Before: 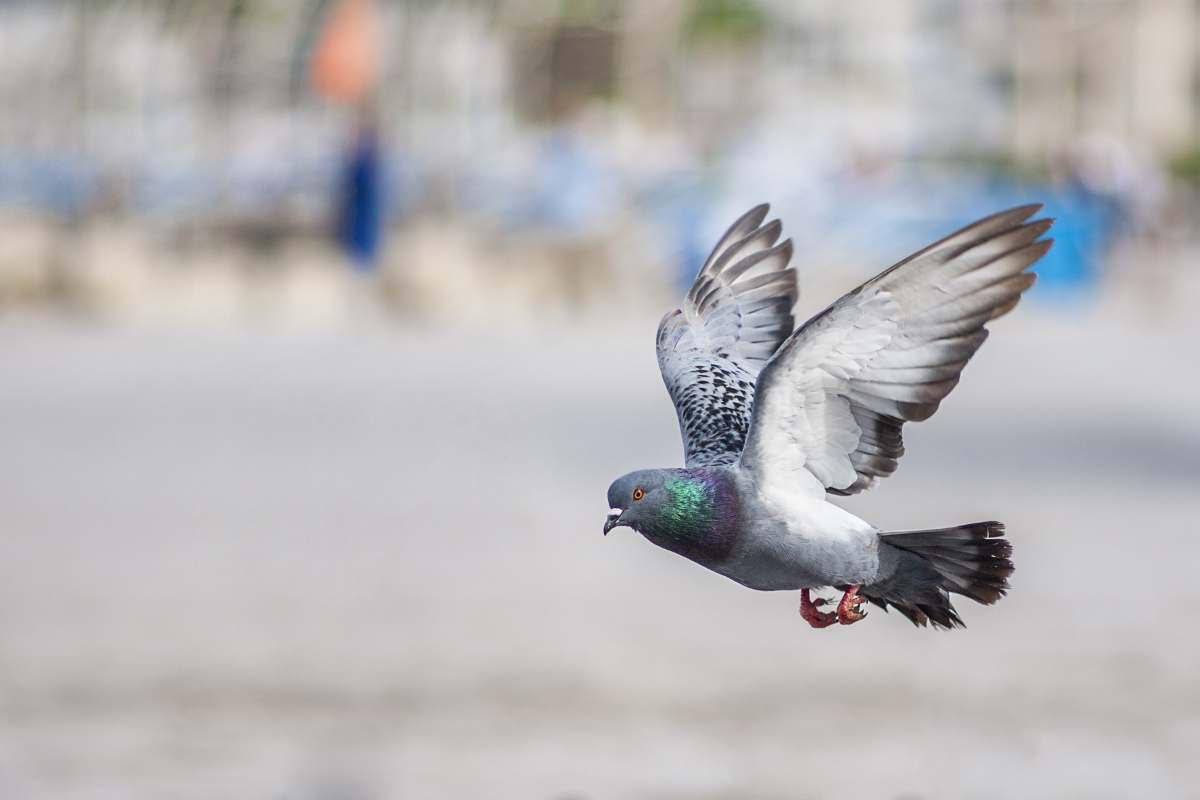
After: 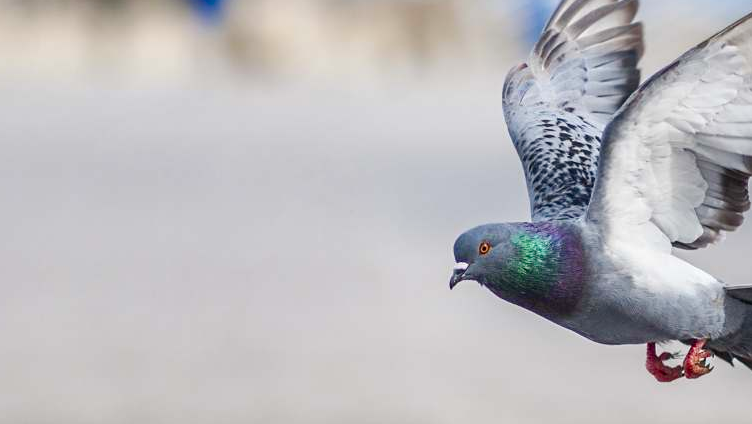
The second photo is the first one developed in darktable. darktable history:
color balance rgb: perceptual saturation grading › global saturation 27.586%, perceptual saturation grading › highlights -24.901%, perceptual saturation grading › shadows 25.862%, global vibrance 9.378%
crop: left 12.903%, top 30.831%, right 24.416%, bottom 16.044%
